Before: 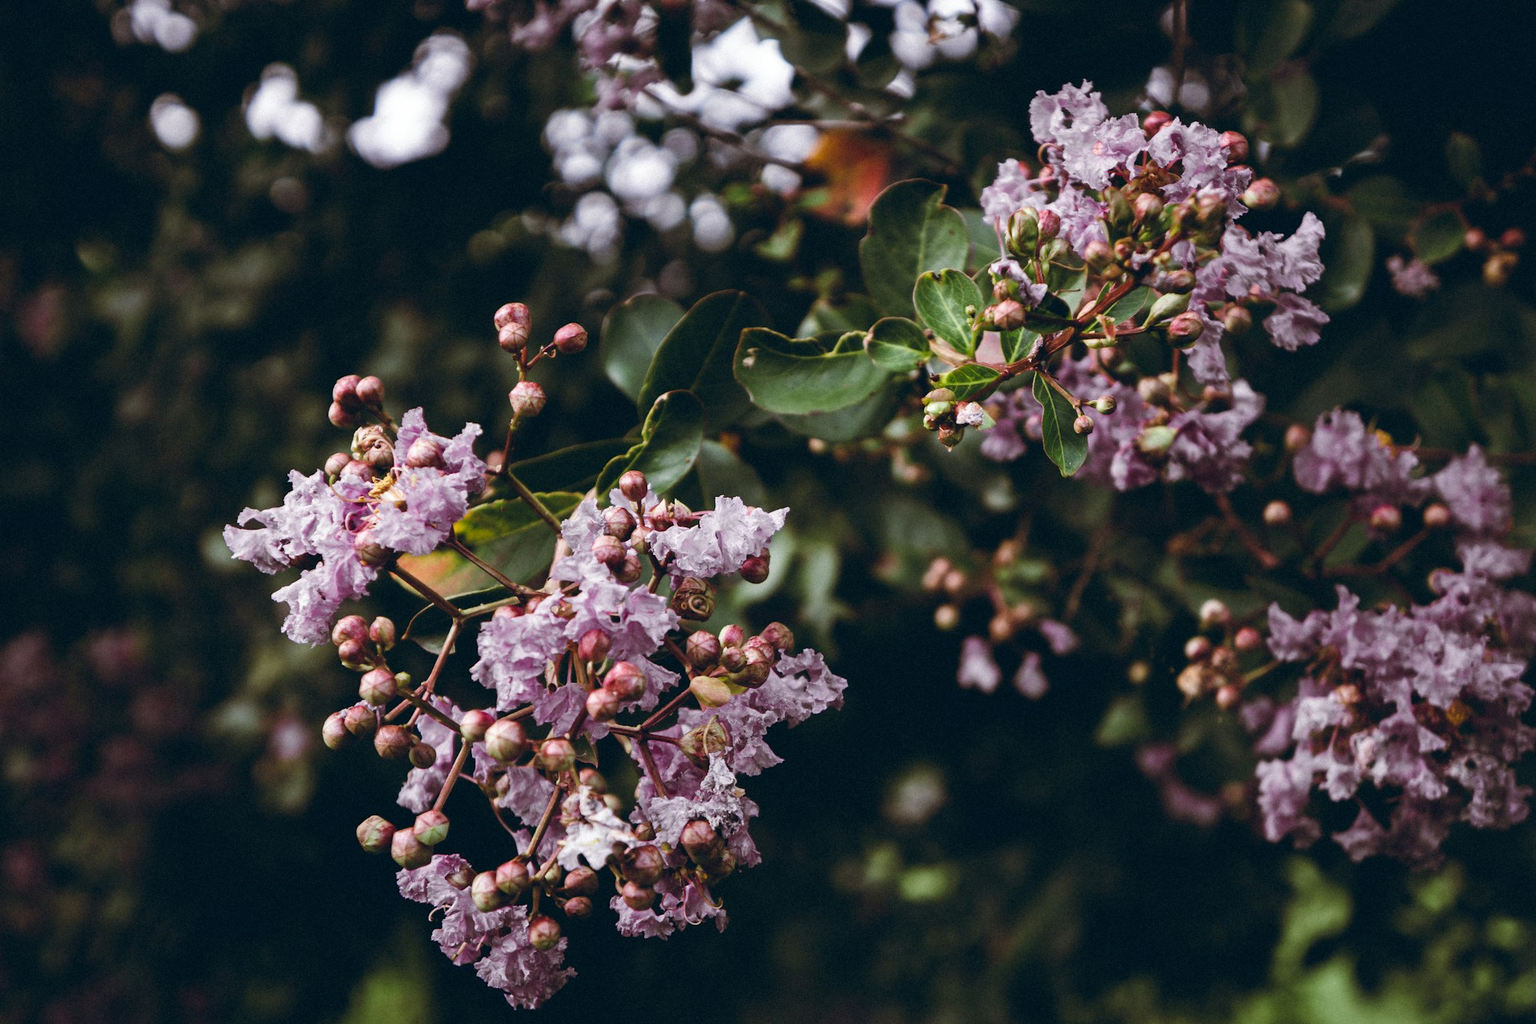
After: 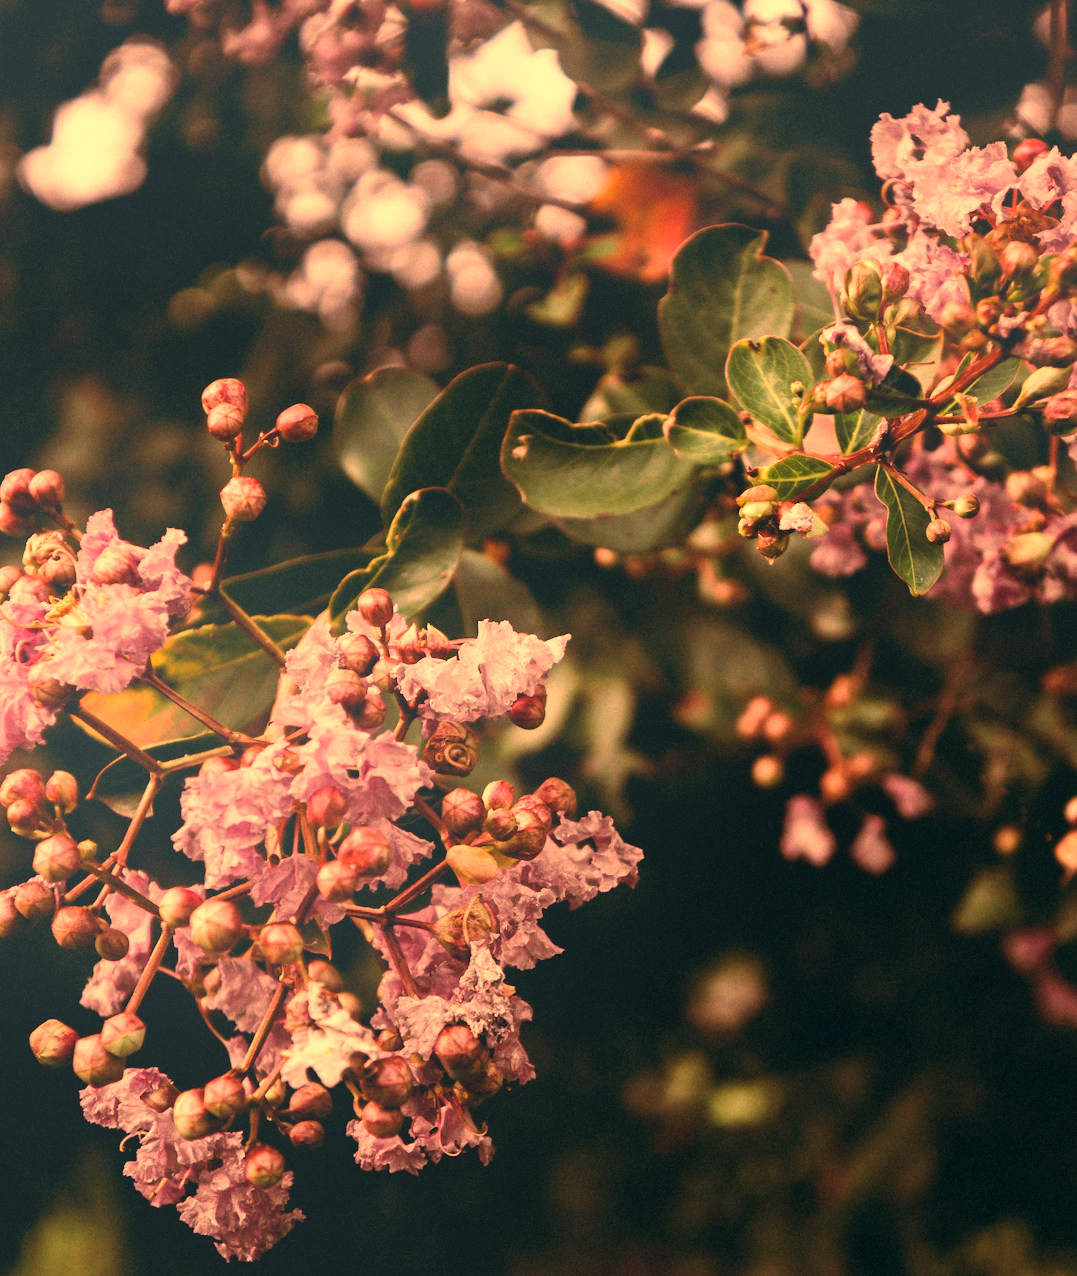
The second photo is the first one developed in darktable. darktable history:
white balance: red 1.467, blue 0.684
bloom: size 38%, threshold 95%, strength 30%
crop: left 21.674%, right 22.086%
